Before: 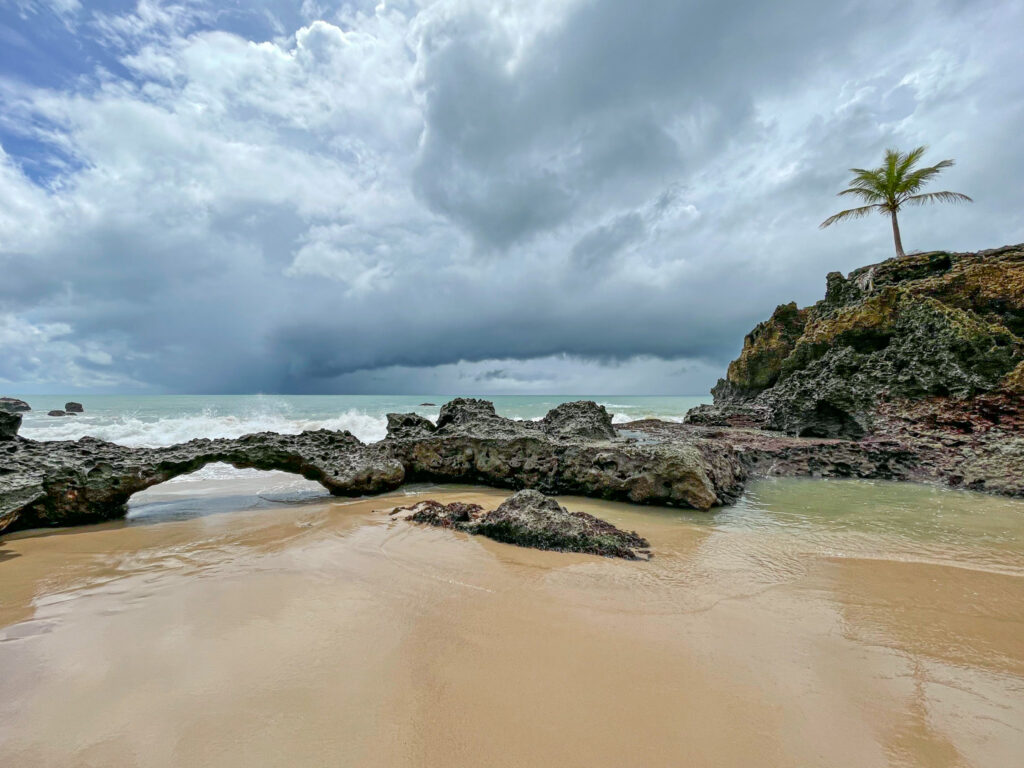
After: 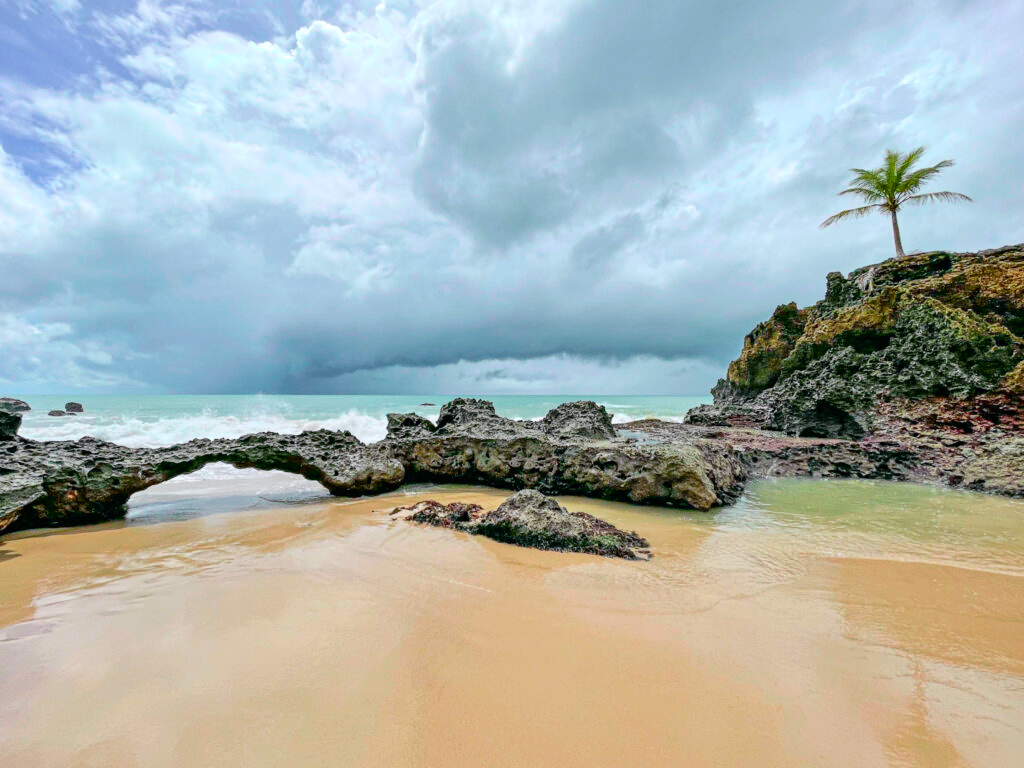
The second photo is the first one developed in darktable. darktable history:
white balance: red 1.004, blue 1.024
tone curve: curves: ch0 [(0, 0) (0.051, 0.047) (0.102, 0.099) (0.228, 0.275) (0.432, 0.535) (0.695, 0.778) (0.908, 0.946) (1, 1)]; ch1 [(0, 0) (0.339, 0.298) (0.402, 0.363) (0.453, 0.421) (0.483, 0.469) (0.494, 0.493) (0.504, 0.501) (0.527, 0.538) (0.563, 0.595) (0.597, 0.632) (1, 1)]; ch2 [(0, 0) (0.48, 0.48) (0.504, 0.5) (0.539, 0.554) (0.59, 0.63) (0.642, 0.684) (0.824, 0.815) (1, 1)], color space Lab, independent channels, preserve colors none
